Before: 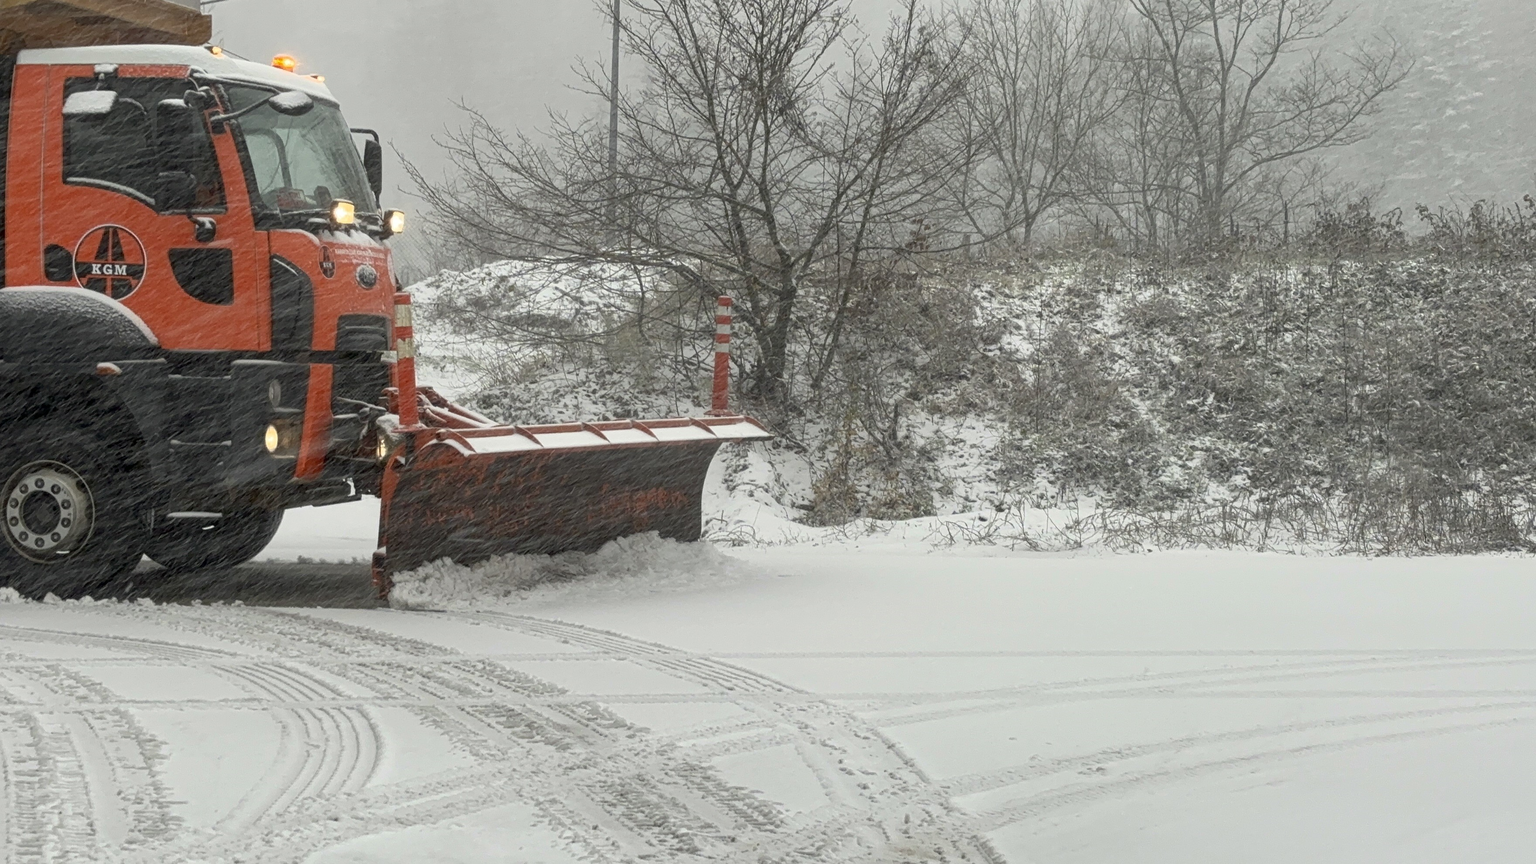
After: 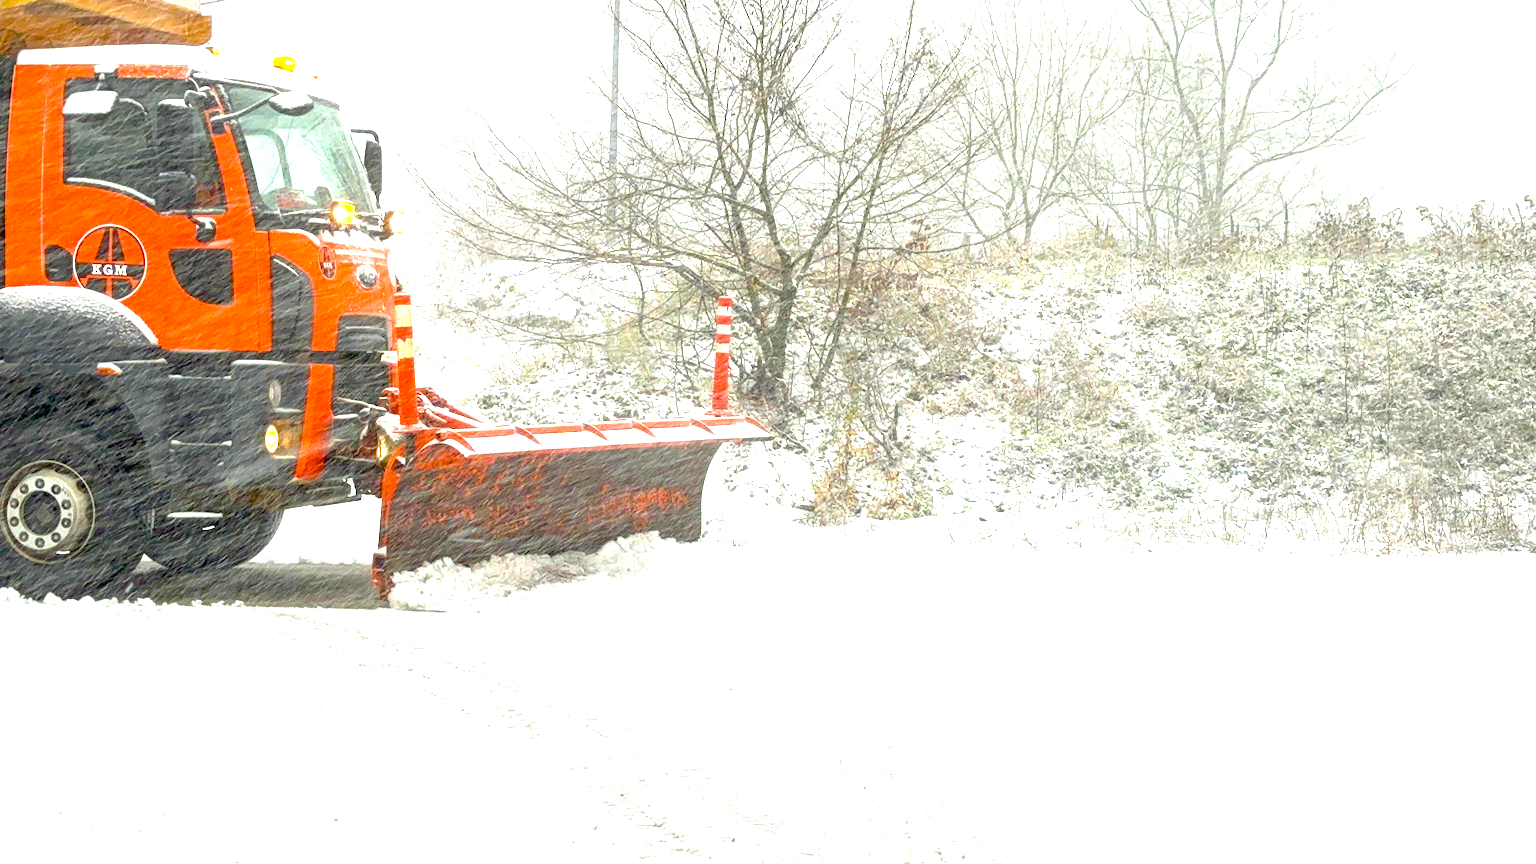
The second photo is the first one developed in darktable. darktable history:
exposure: exposure 2.04 EV, compensate highlight preservation false
color balance rgb: linear chroma grading › global chroma 23.15%, perceptual saturation grading › global saturation 28.7%, perceptual saturation grading › mid-tones 12.04%, perceptual saturation grading › shadows 10.19%, global vibrance 22.22%
